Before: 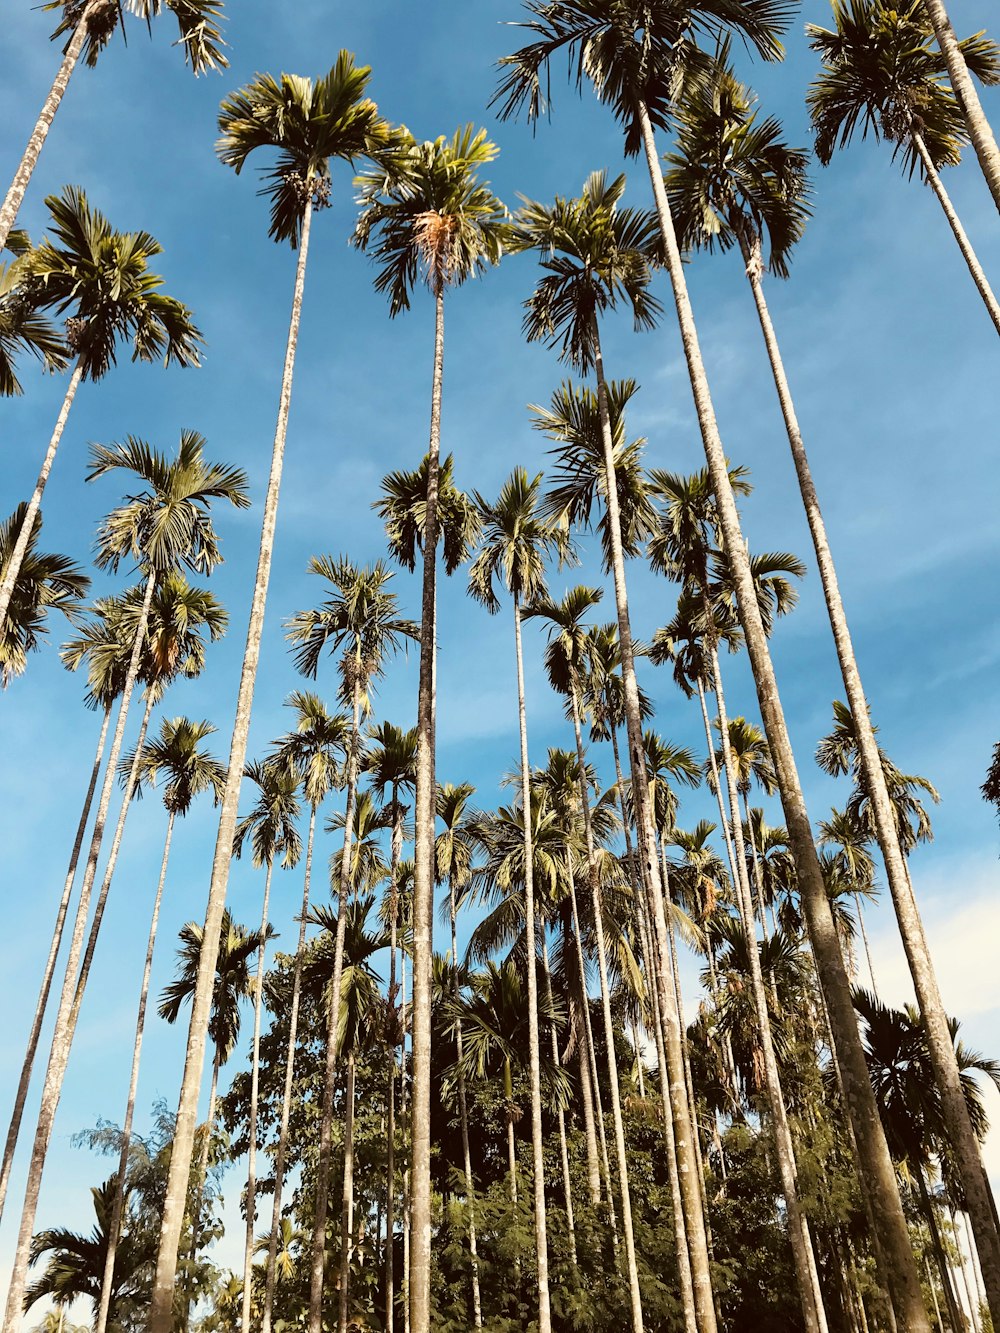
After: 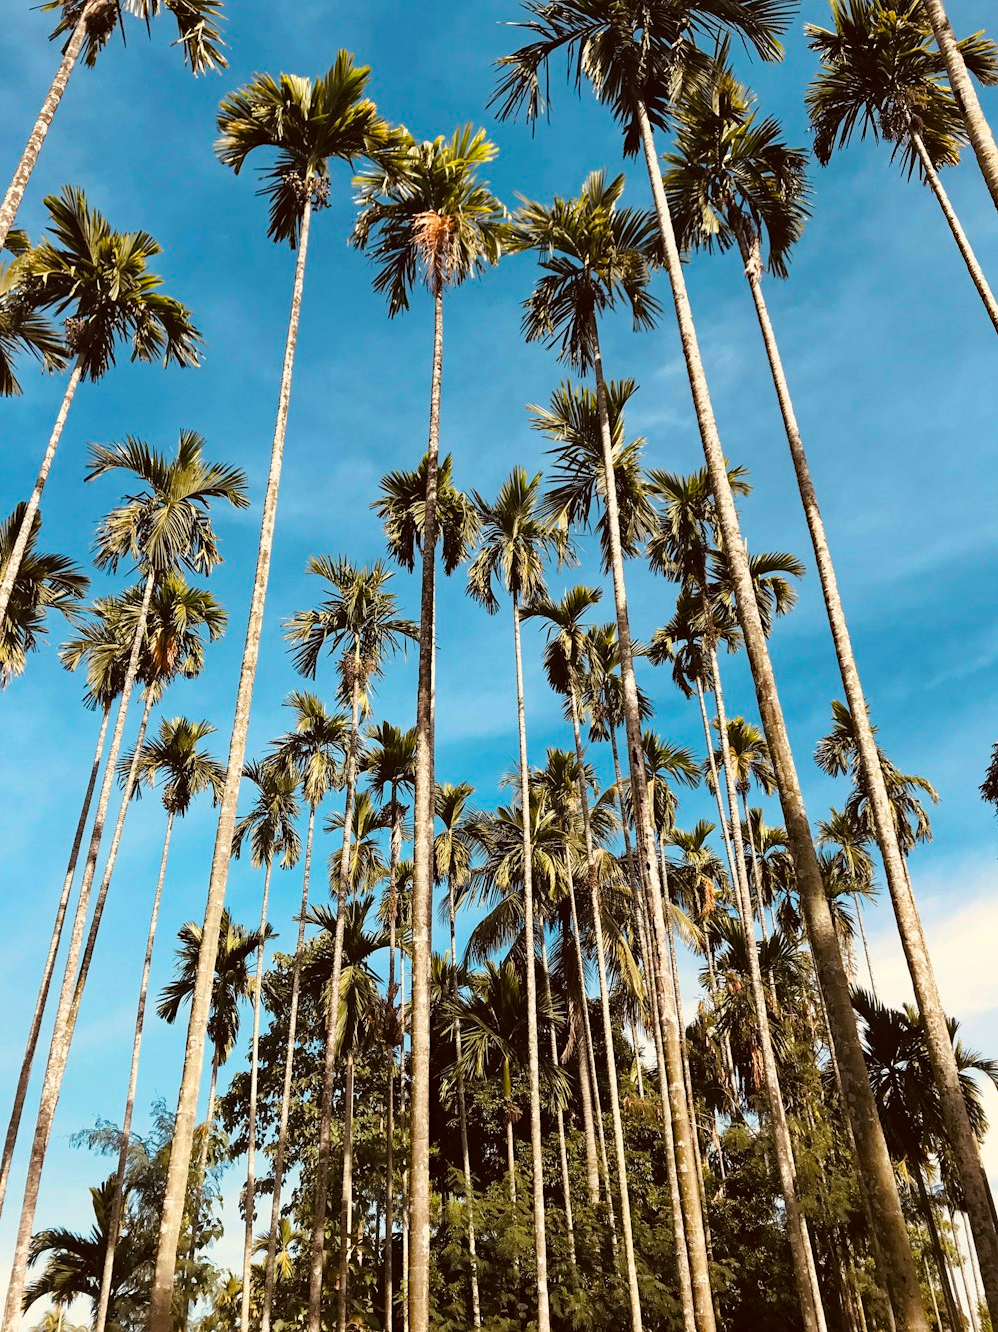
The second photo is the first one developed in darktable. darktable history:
haze removal: compatibility mode true, adaptive false
crop and rotate: left 0.159%, bottom 0.005%
